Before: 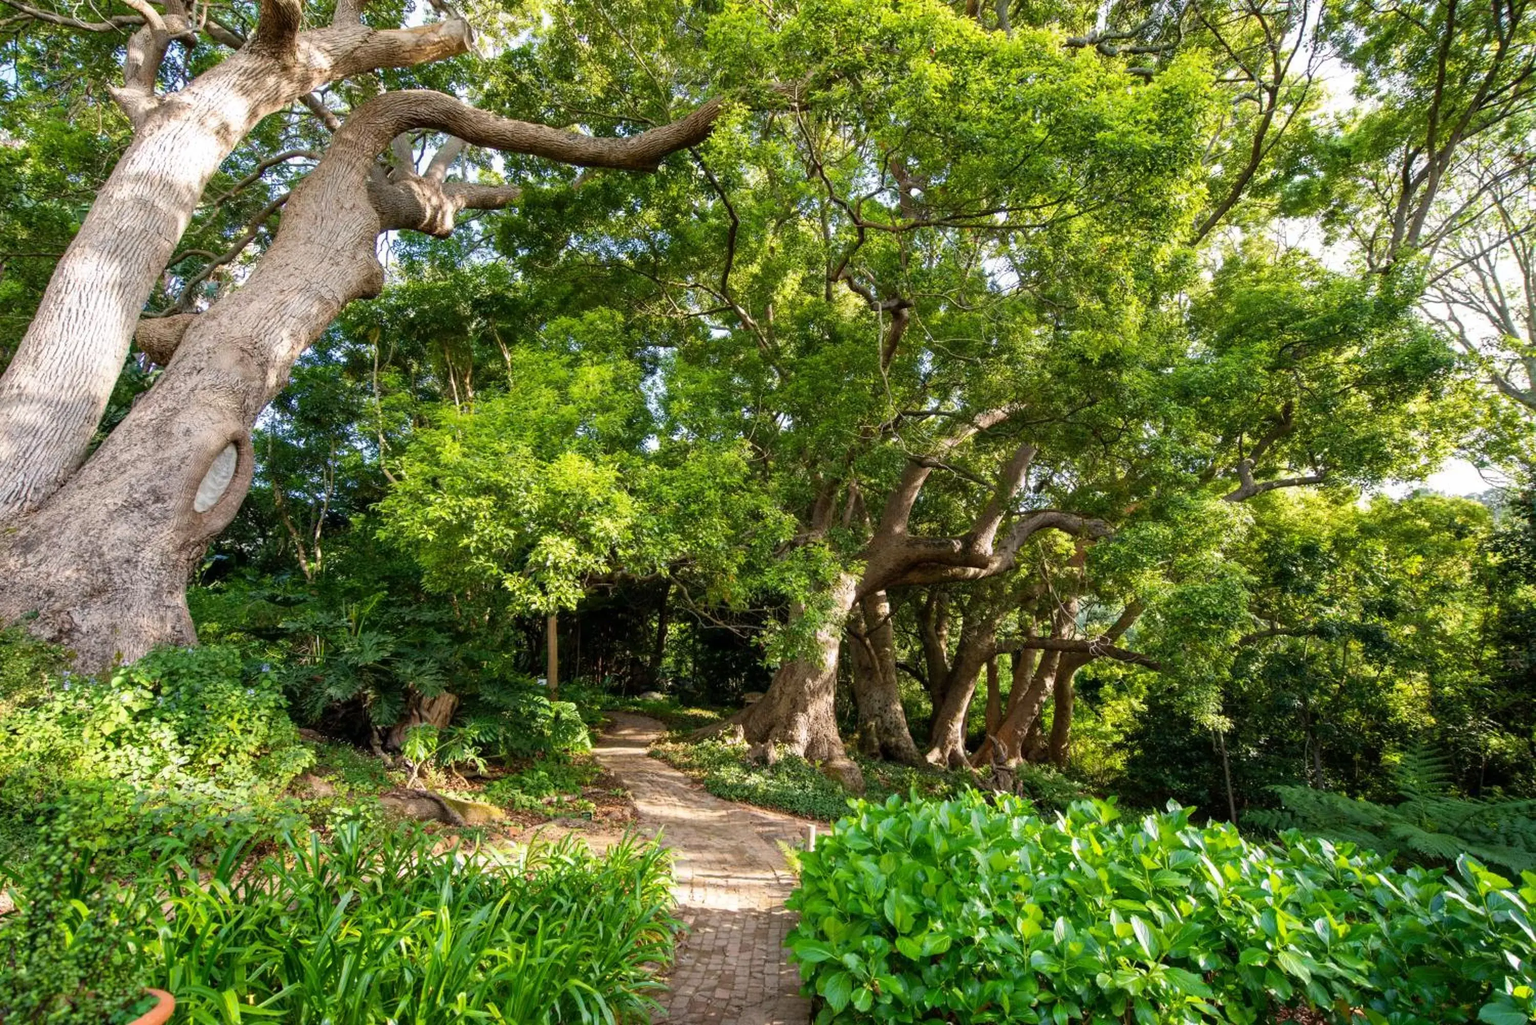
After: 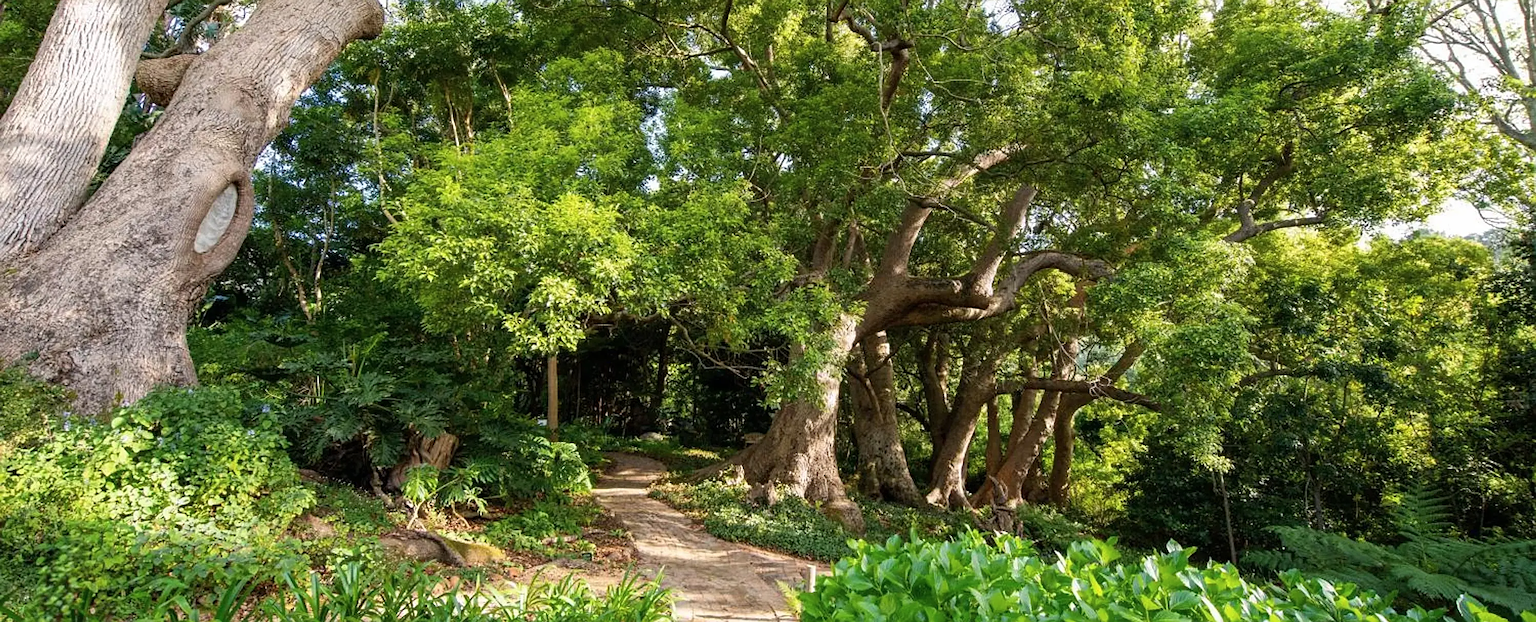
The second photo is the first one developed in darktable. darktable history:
sharpen: on, module defaults
color zones: curves: ch0 [(0.25, 0.5) (0.428, 0.473) (0.75, 0.5)]; ch1 [(0.243, 0.479) (0.398, 0.452) (0.75, 0.5)]
crop and rotate: top 25.356%, bottom 13.923%
